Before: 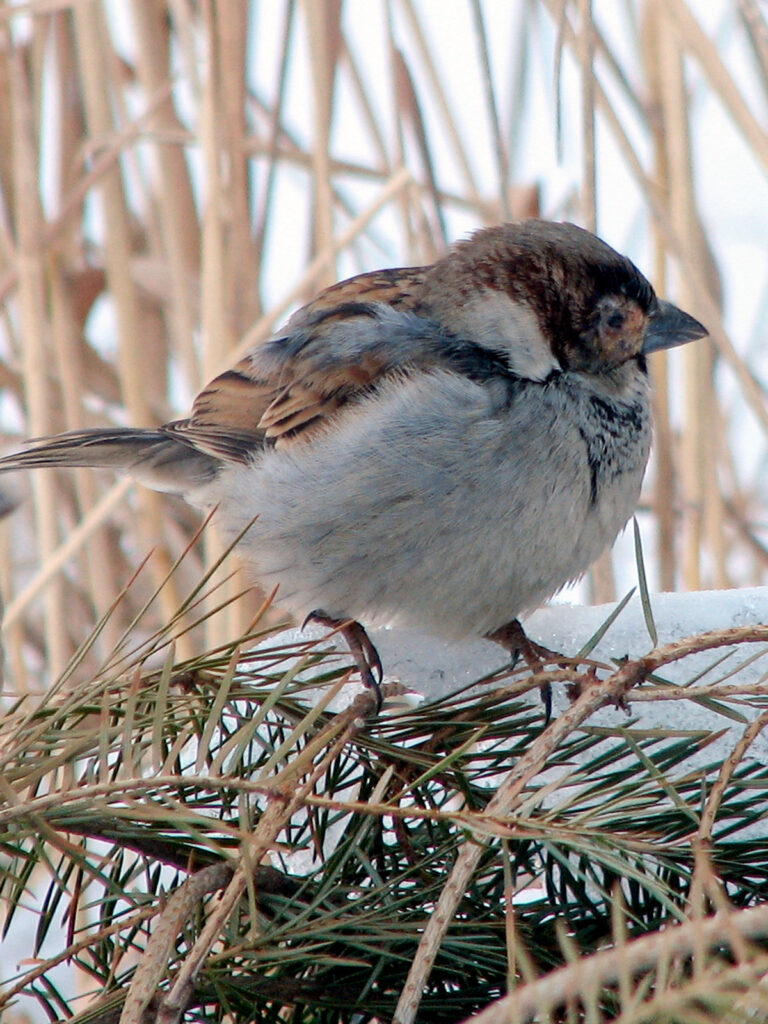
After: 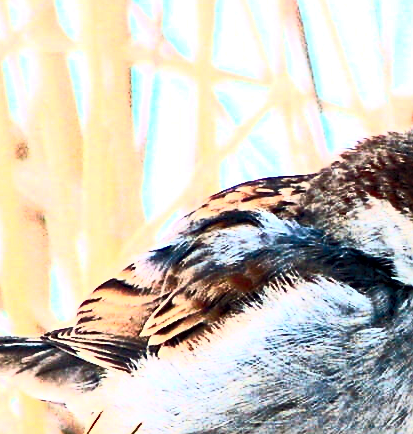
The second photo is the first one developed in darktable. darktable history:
contrast brightness saturation: contrast 0.832, brightness 0.604, saturation 0.577
haze removal: strength 0.279, distance 0.249, compatibility mode true, adaptive false
color zones: curves: ch1 [(0, 0.469) (0.01, 0.469) (0.12, 0.446) (0.248, 0.469) (0.5, 0.5) (0.748, 0.5) (0.99, 0.469) (1, 0.469)], mix -130.06%
crop: left 15.322%, top 9.055%, right 30.884%, bottom 48.526%
sharpen: on, module defaults
tone equalizer: -8 EV -1.09 EV, -7 EV -0.997 EV, -6 EV -0.854 EV, -5 EV -0.611 EV, -3 EV 0.589 EV, -2 EV 0.858 EV, -1 EV 1.01 EV, +0 EV 1.06 EV, edges refinement/feathering 500, mask exposure compensation -1.57 EV, preserve details no
